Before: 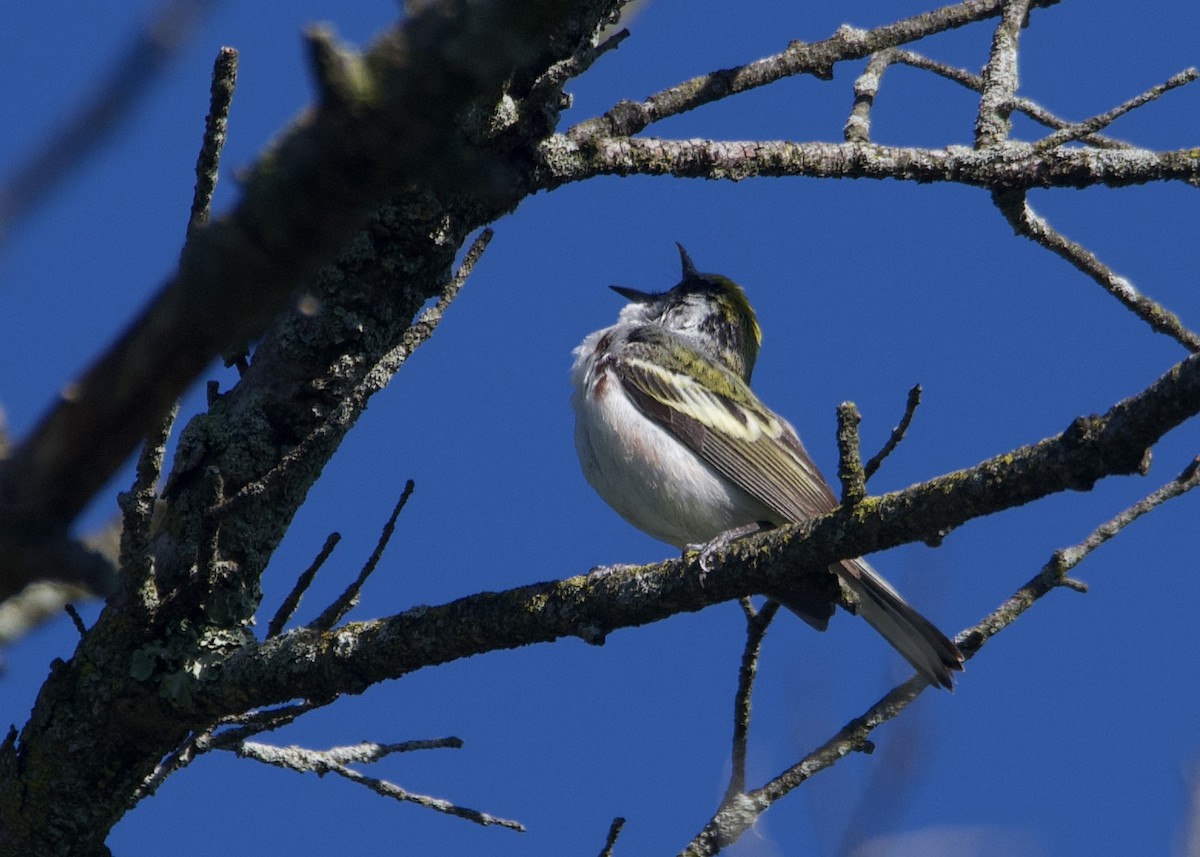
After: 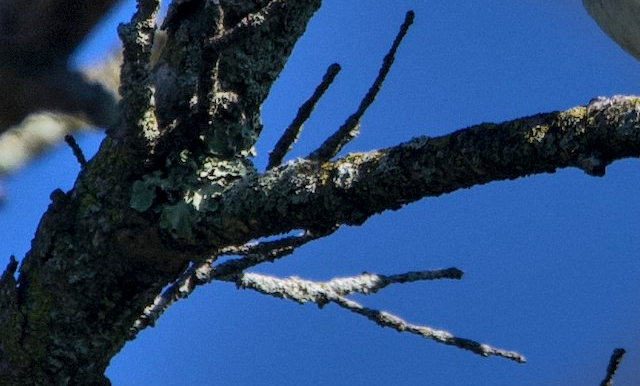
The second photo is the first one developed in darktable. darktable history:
shadows and highlights: low approximation 0.01, soften with gaussian
crop and rotate: top 54.778%, right 46.61%, bottom 0.159%
vignetting: fall-off start 100%, brightness -0.406, saturation -0.3, width/height ratio 1.324, dithering 8-bit output, unbound false
local contrast: on, module defaults
